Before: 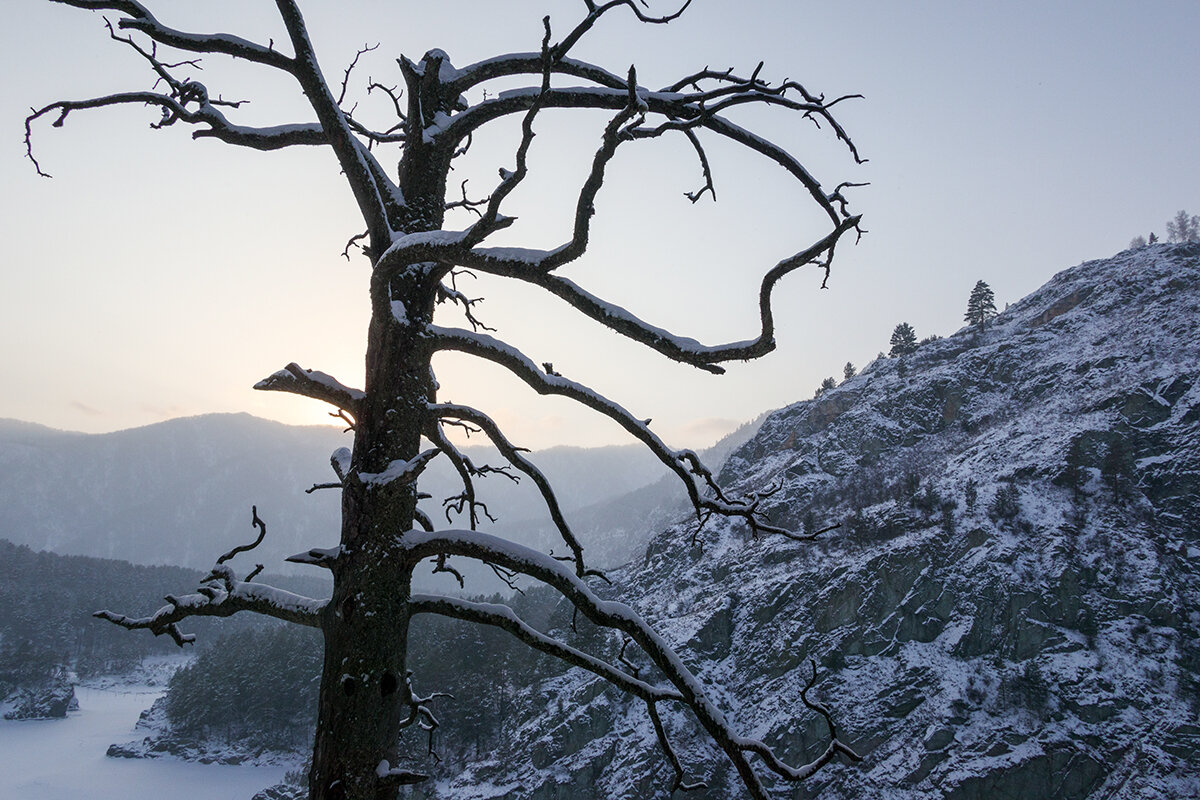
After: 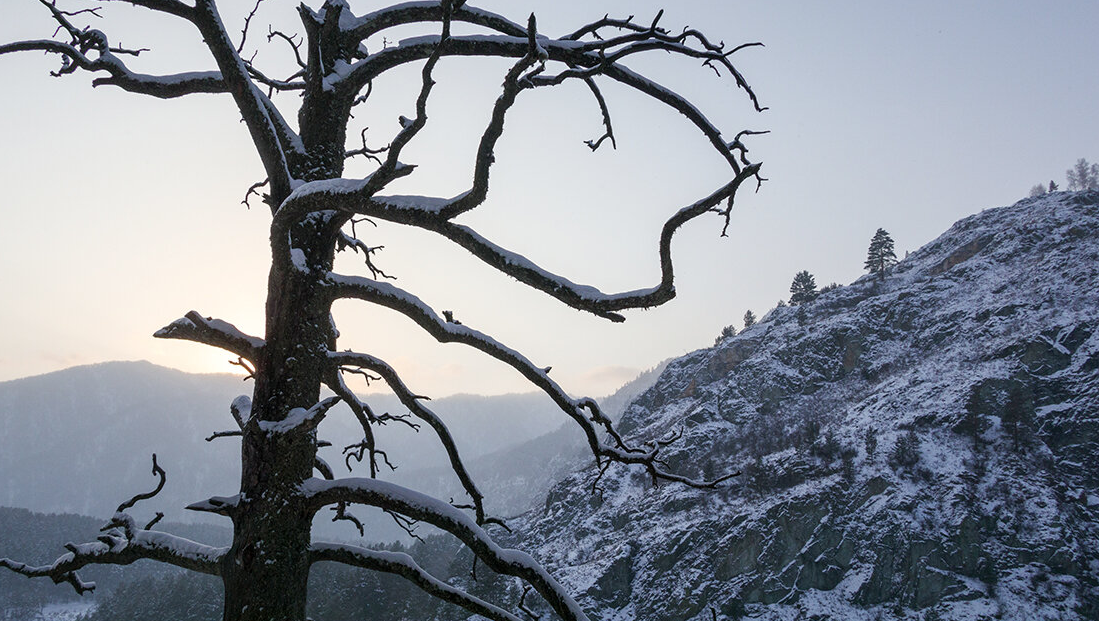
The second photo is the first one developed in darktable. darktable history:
crop: left 8.374%, top 6.548%, bottom 15.282%
